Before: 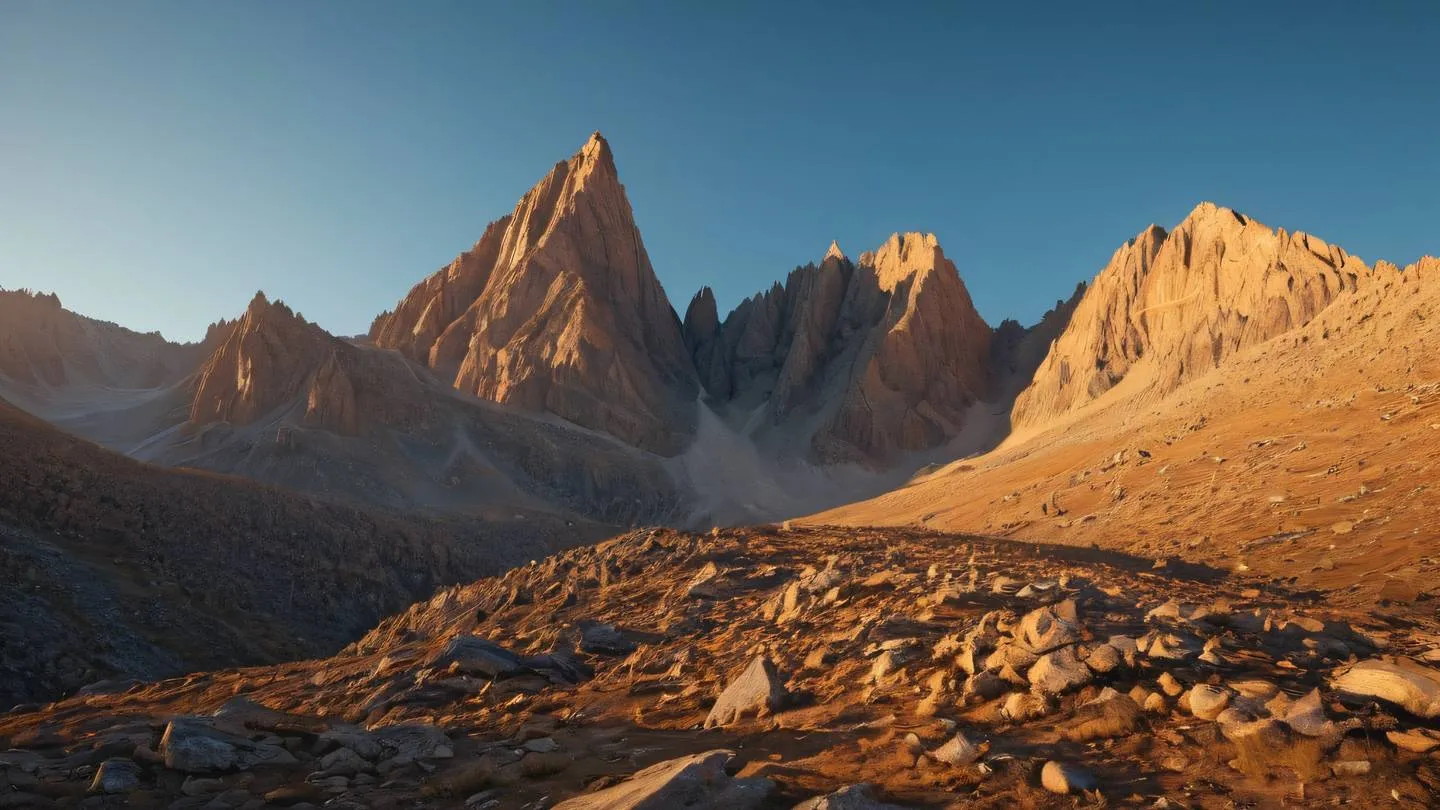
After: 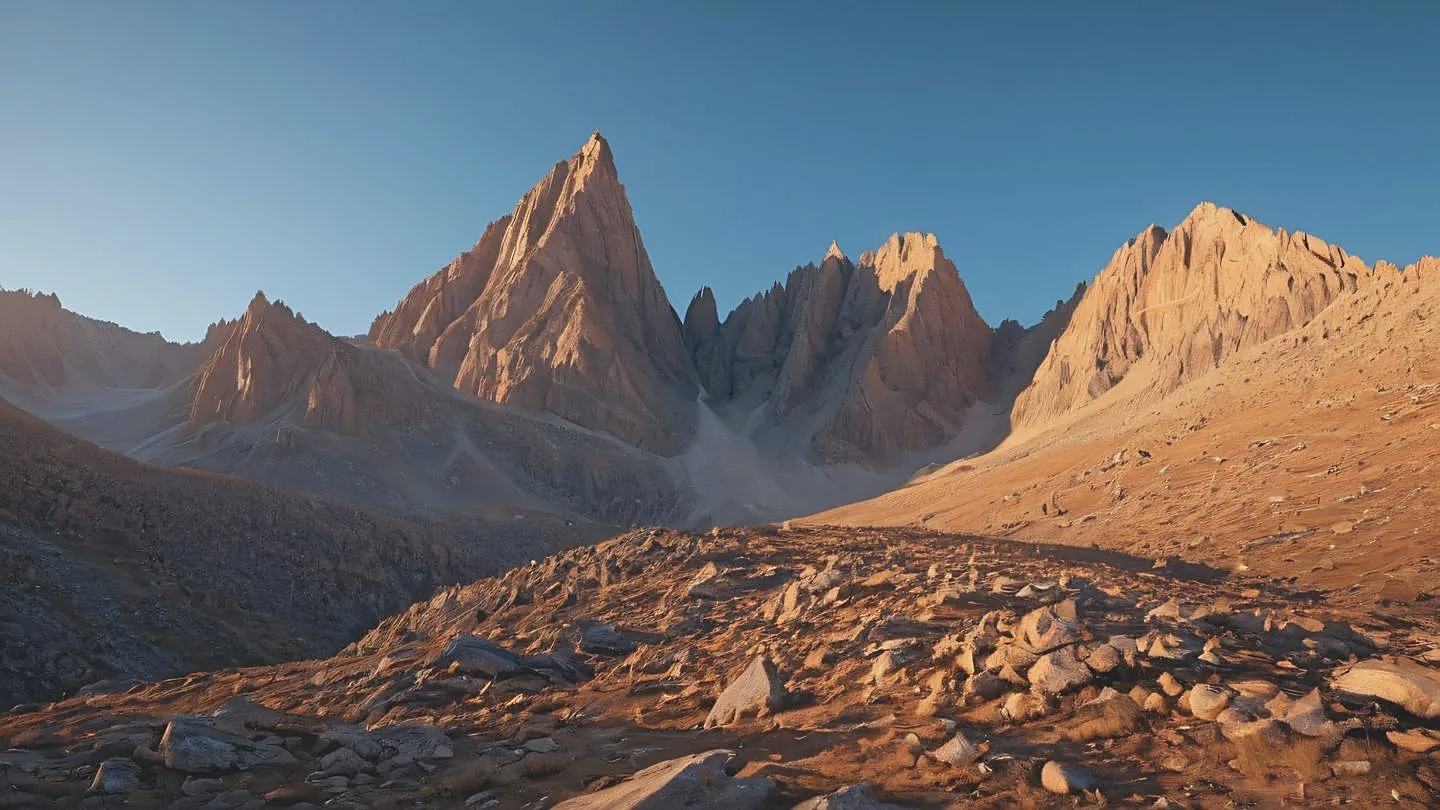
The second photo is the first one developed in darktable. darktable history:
color correction: highlights a* -0.769, highlights b* -8.68
sharpen: on, module defaults
contrast brightness saturation: contrast -0.137, brightness 0.055, saturation -0.132
